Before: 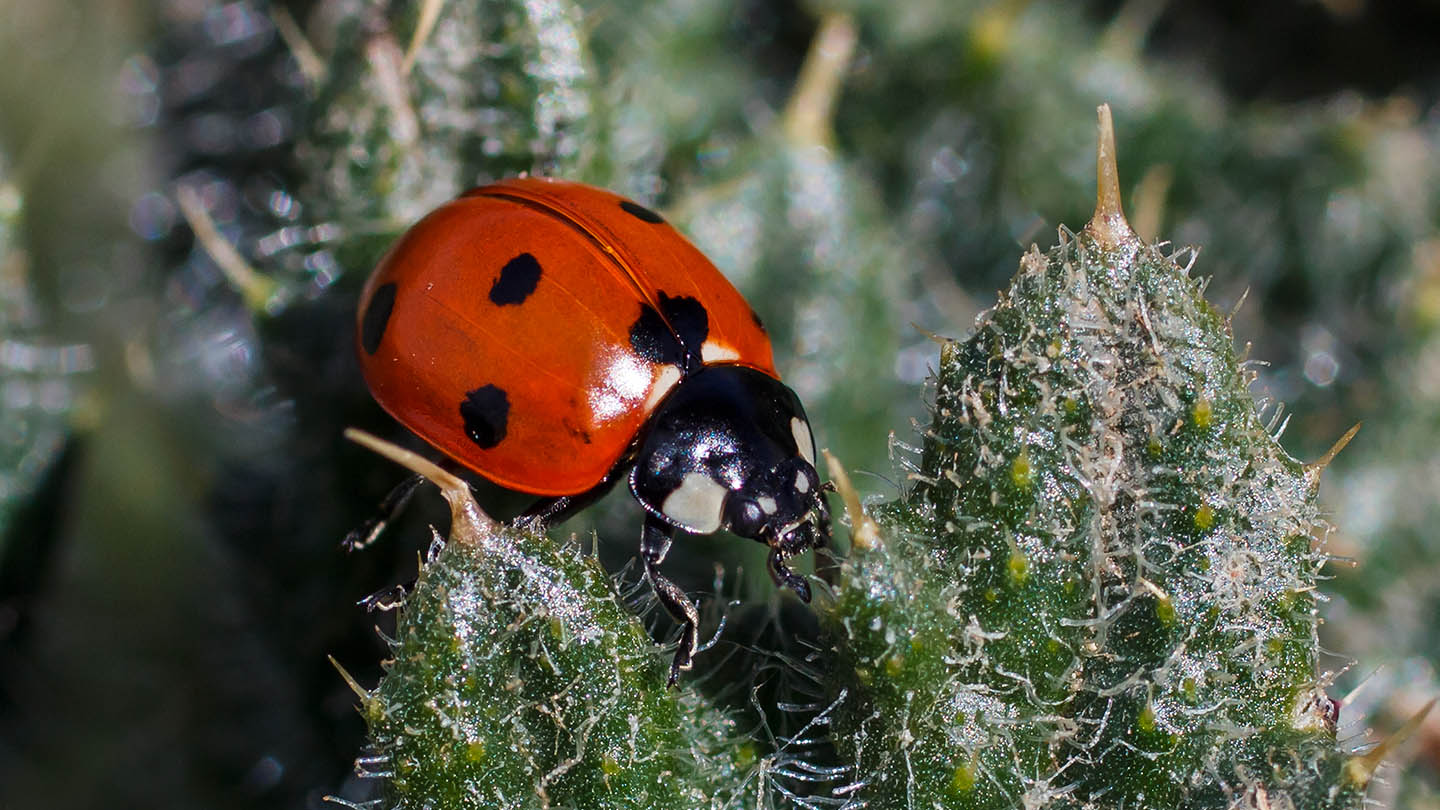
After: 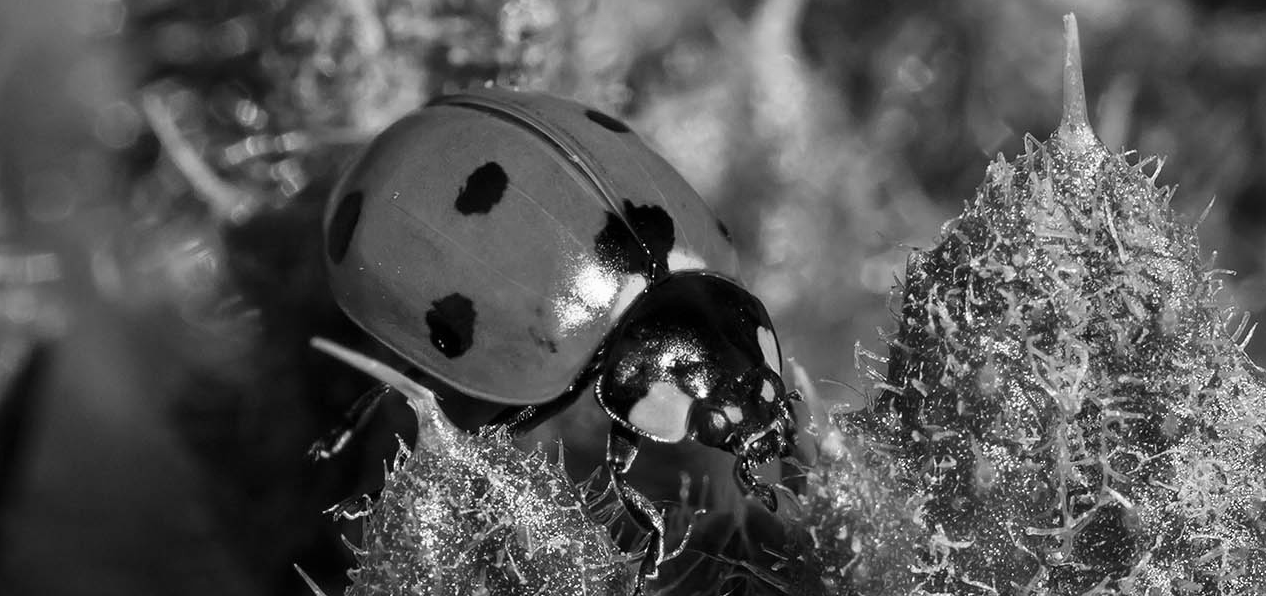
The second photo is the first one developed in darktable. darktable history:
crop and rotate: left 2.425%, top 11.305%, right 9.6%, bottom 15.08%
monochrome: on, module defaults
